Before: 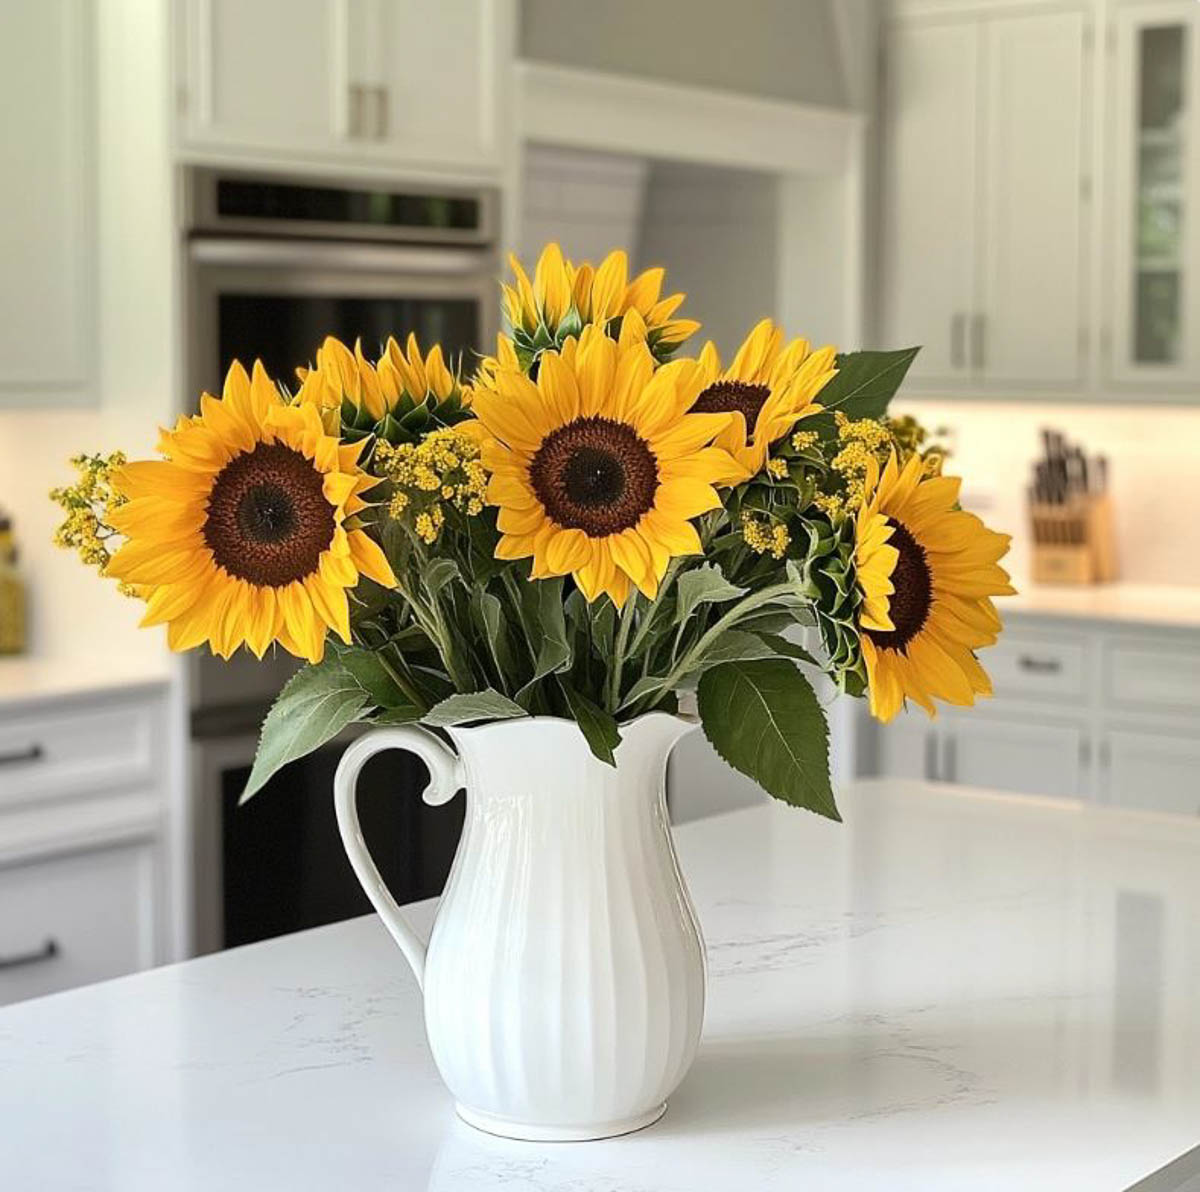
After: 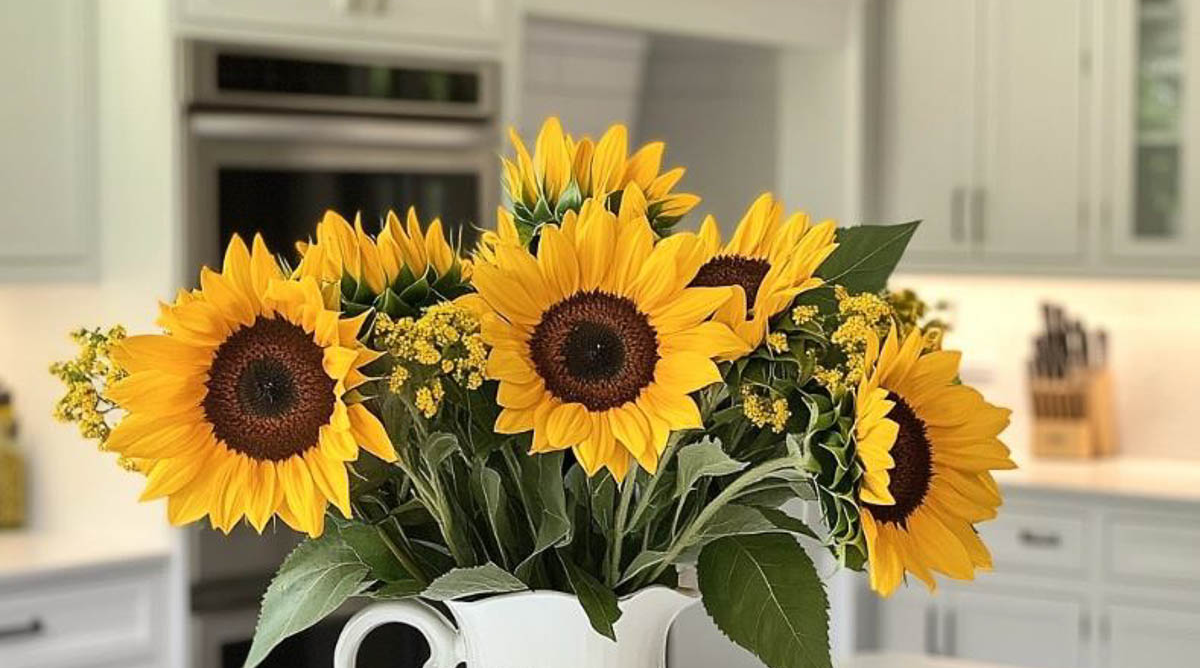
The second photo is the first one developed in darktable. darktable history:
crop and rotate: top 10.605%, bottom 33.274%
